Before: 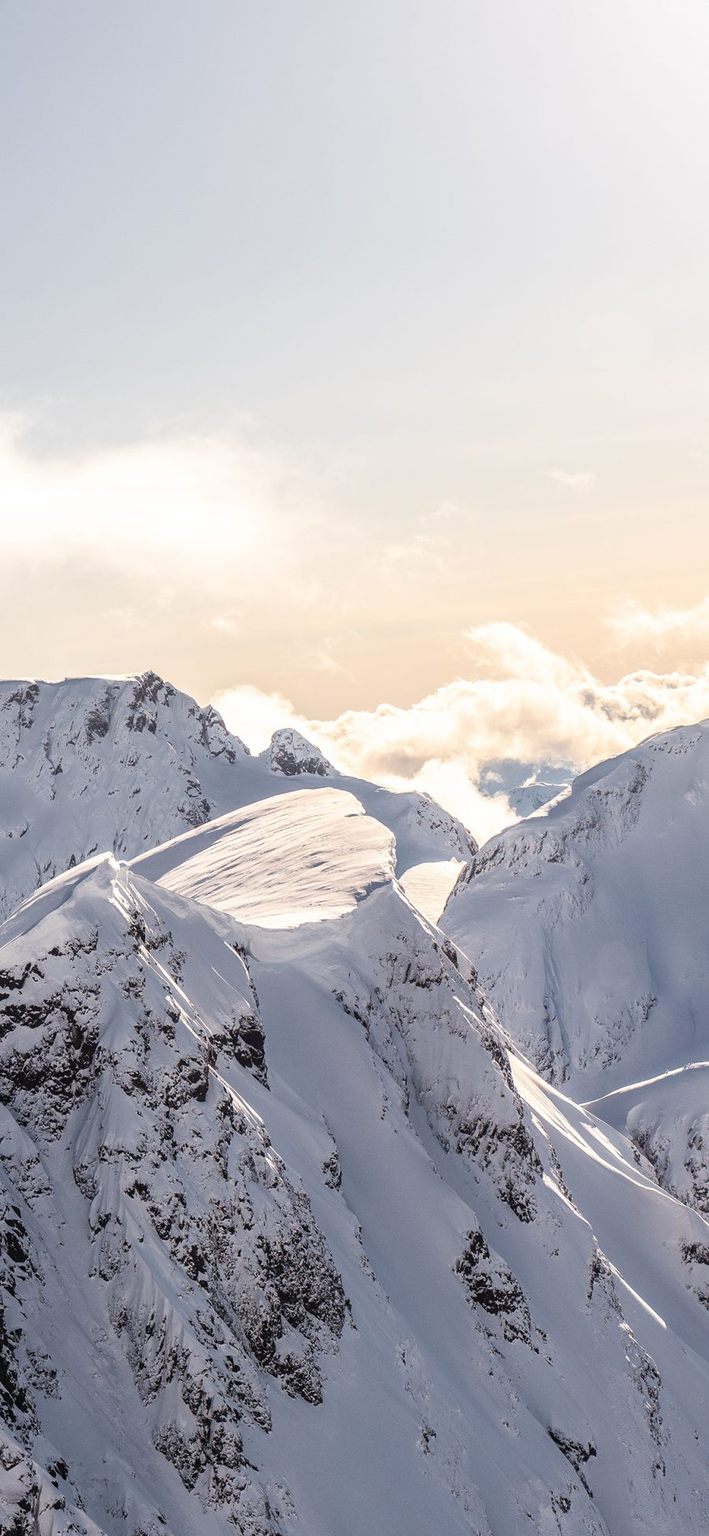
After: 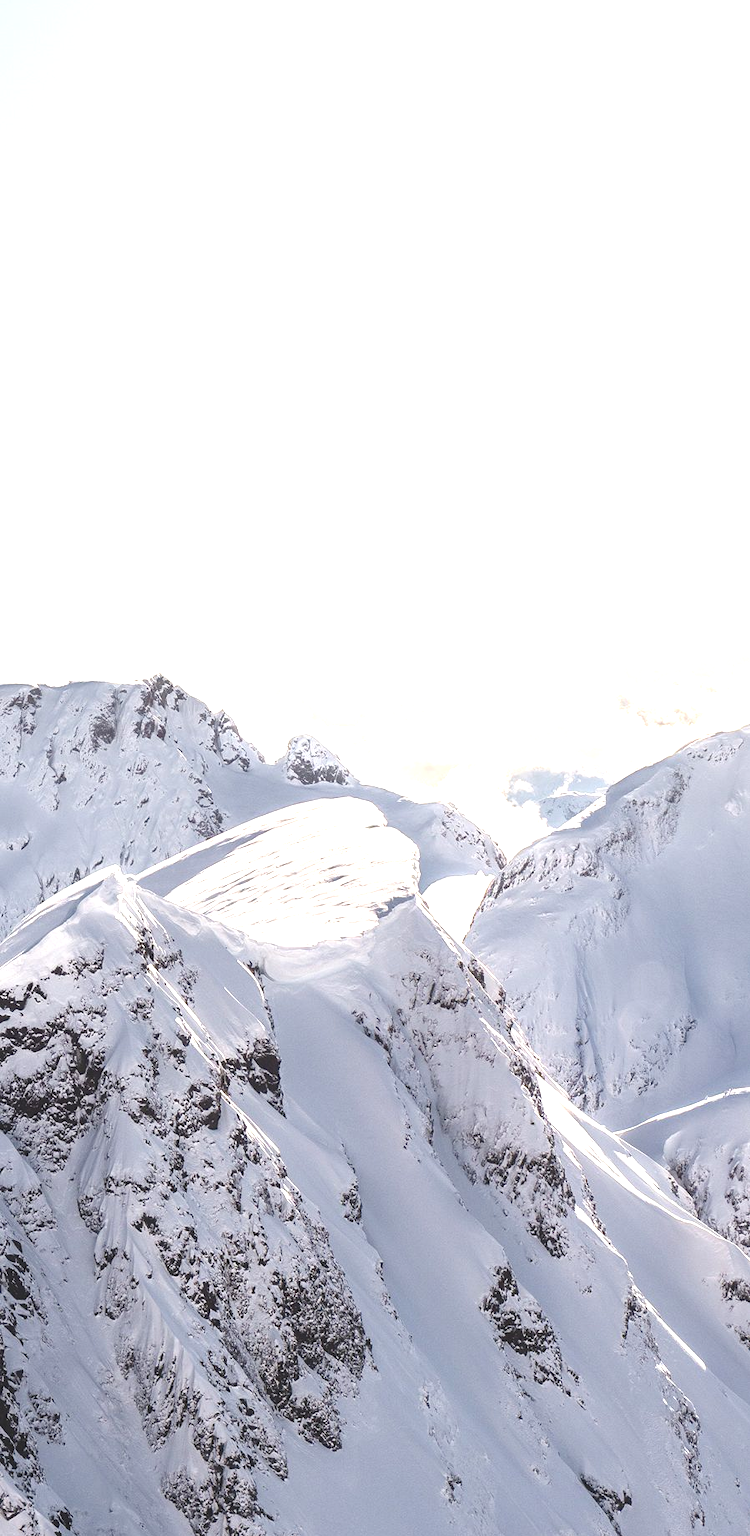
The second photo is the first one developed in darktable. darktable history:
color balance rgb: perceptual saturation grading › global saturation 20%, perceptual saturation grading › highlights -24.799%, perceptual saturation grading › shadows 23.993%, global vibrance 50.416%
crop and rotate: top 2.262%, bottom 3.235%
contrast brightness saturation: contrast -0.059, saturation -0.394
exposure: black level correction -0.006, exposure 1 EV, compensate highlight preservation false
